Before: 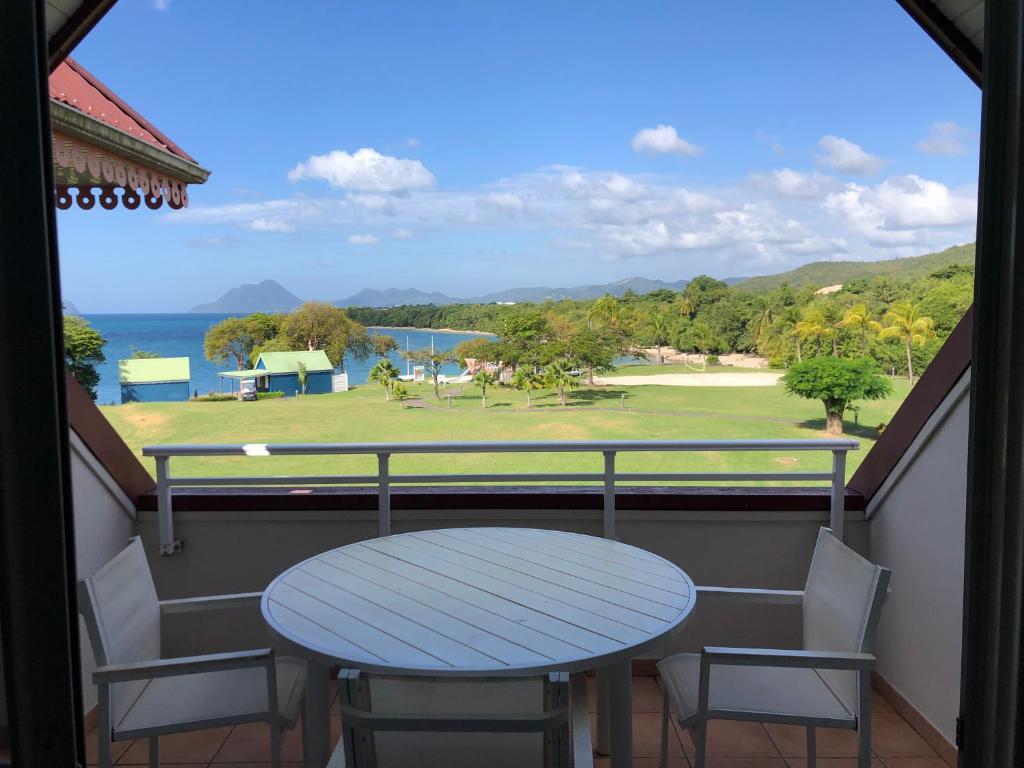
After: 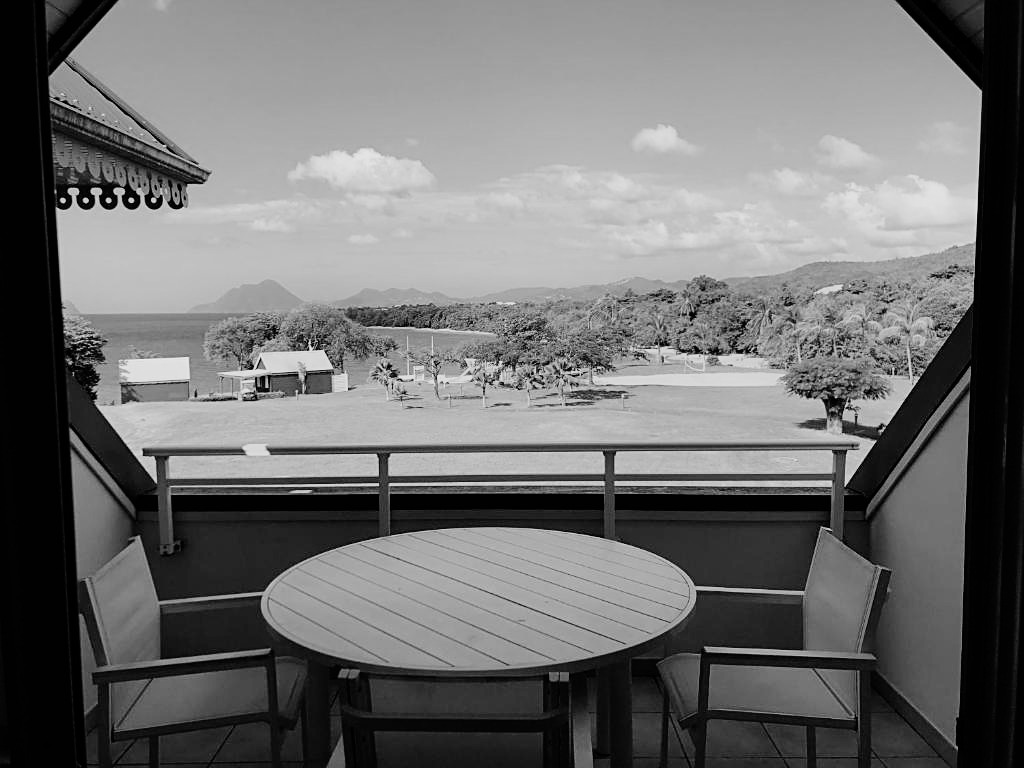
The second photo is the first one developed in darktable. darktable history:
filmic rgb: black relative exposure -7.75 EV, white relative exposure 4.4 EV, threshold 3 EV, hardness 3.76, latitude 50%, contrast 1.1, color science v5 (2021), contrast in shadows safe, contrast in highlights safe, enable highlight reconstruction true
sharpen: on, module defaults
monochrome: a 14.95, b -89.96
tone equalizer: -8 EV -0.417 EV, -7 EV -0.389 EV, -6 EV -0.333 EV, -5 EV -0.222 EV, -3 EV 0.222 EV, -2 EV 0.333 EV, -1 EV 0.389 EV, +0 EV 0.417 EV, edges refinement/feathering 500, mask exposure compensation -1.57 EV, preserve details no
